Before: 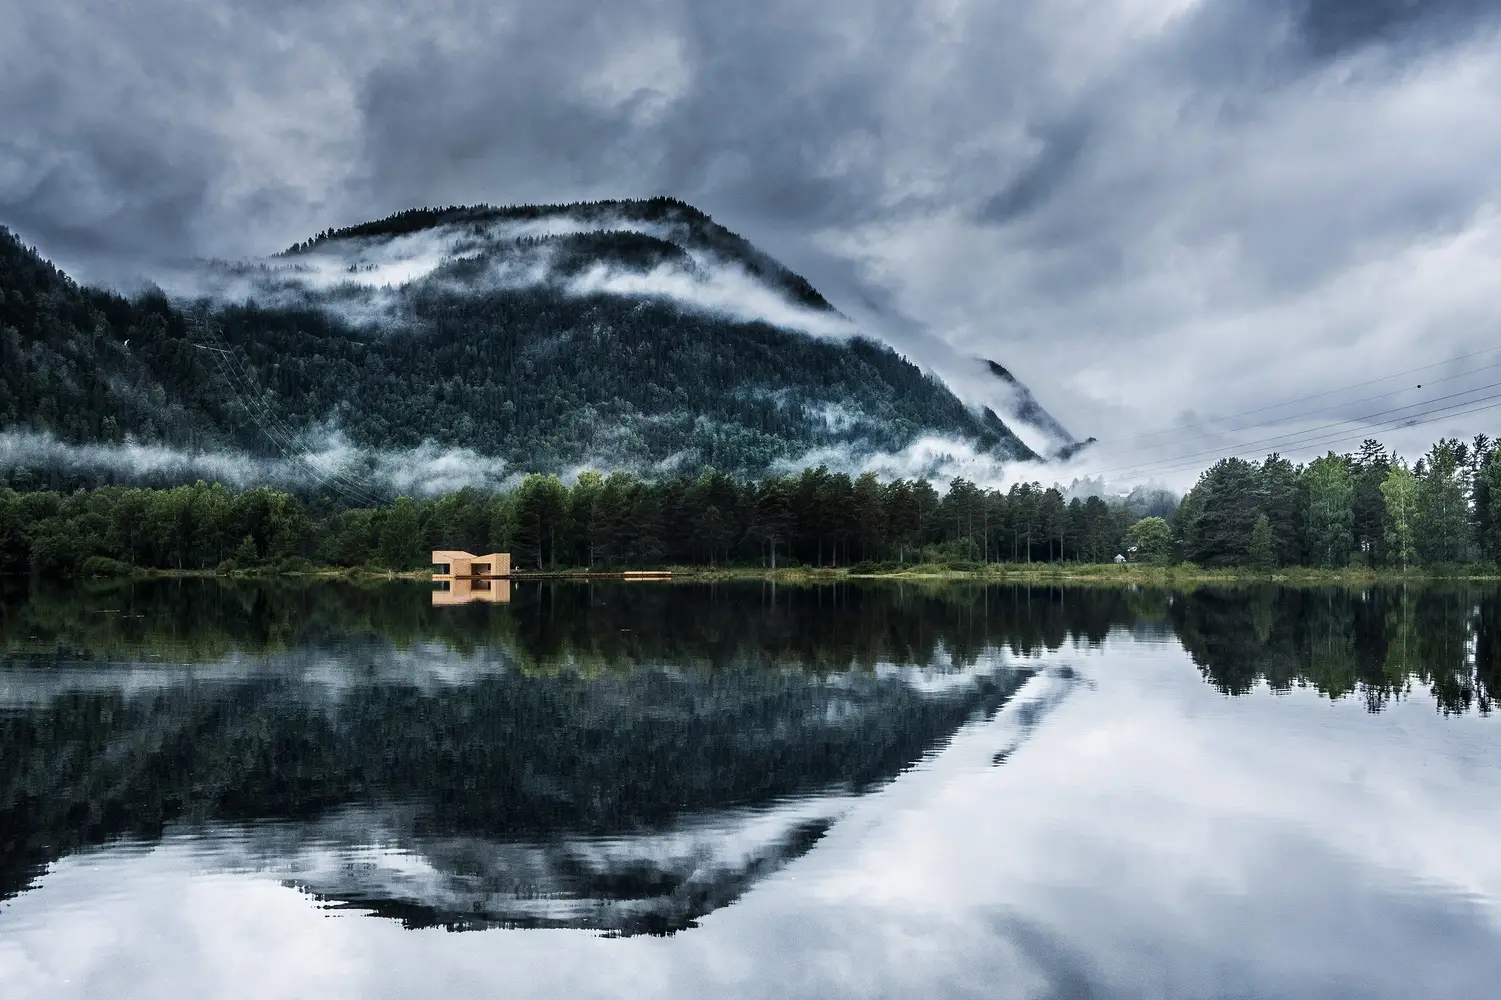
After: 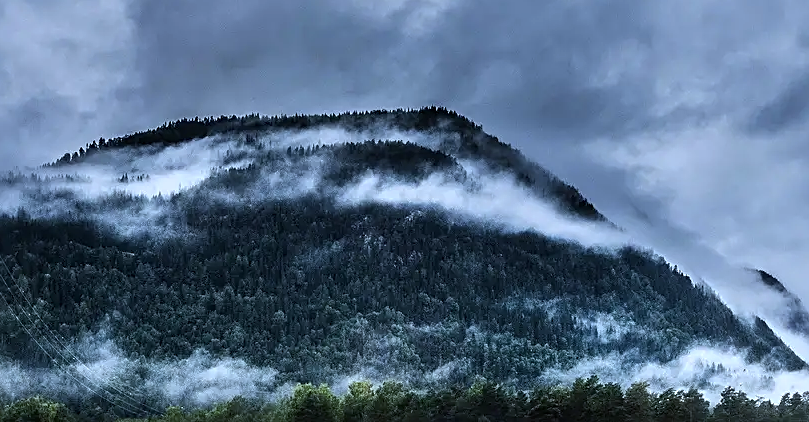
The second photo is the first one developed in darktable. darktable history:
tone equalizer: on, module defaults
sharpen: on, module defaults
crop: left 15.306%, top 9.065%, right 30.789%, bottom 48.638%
white balance: red 0.931, blue 1.11
